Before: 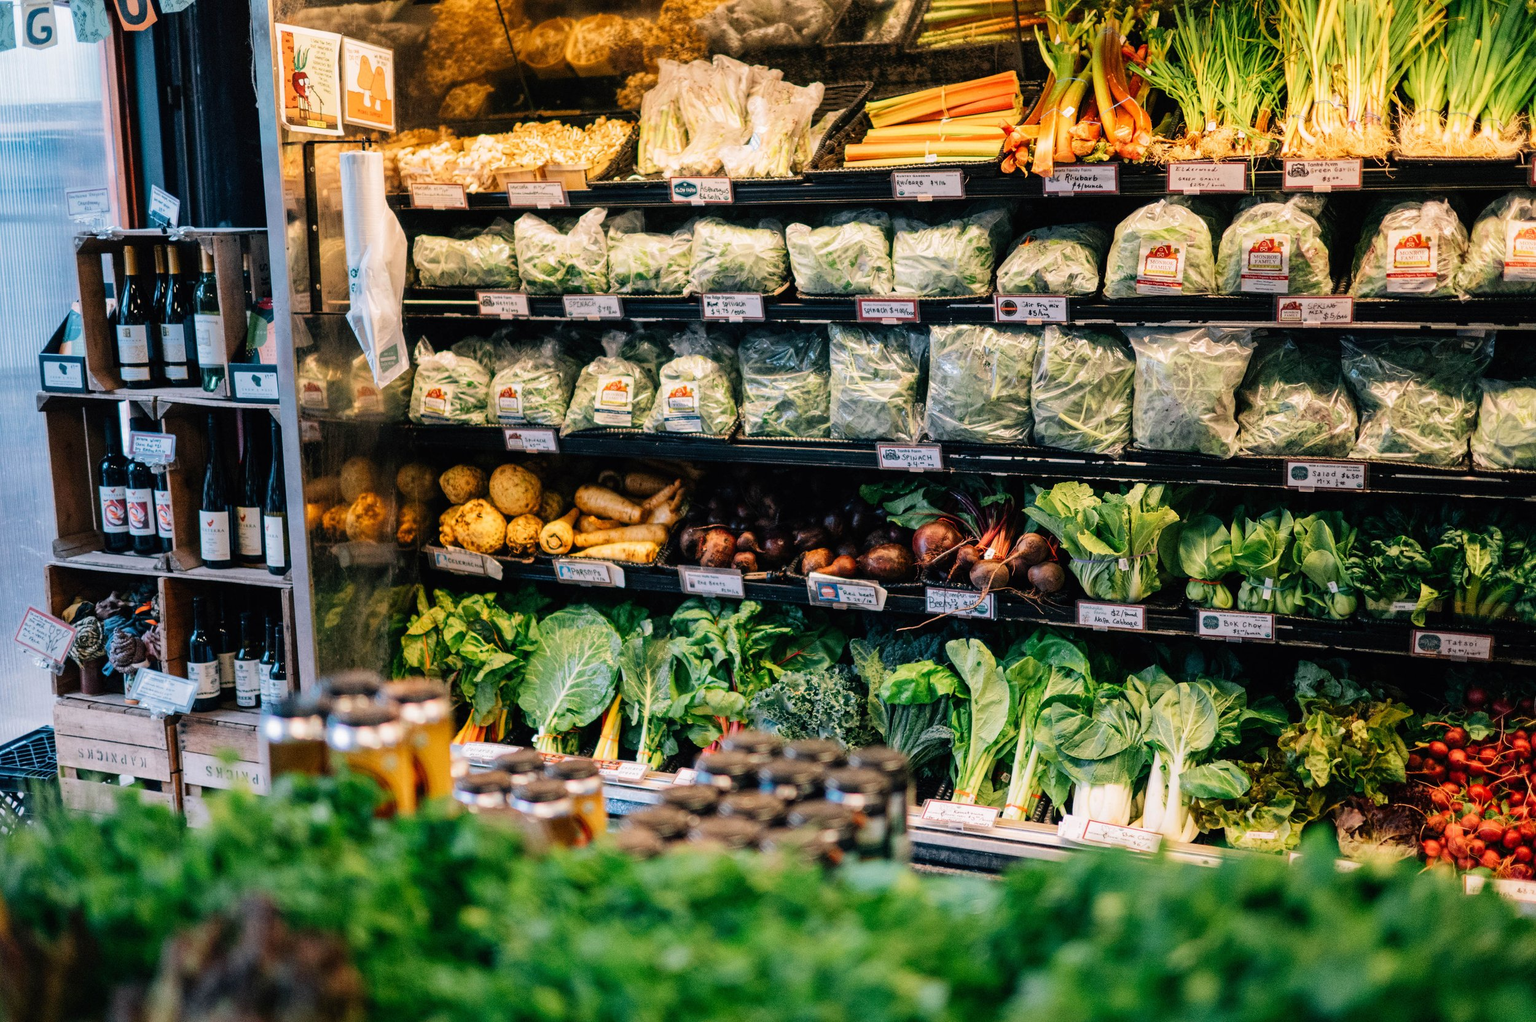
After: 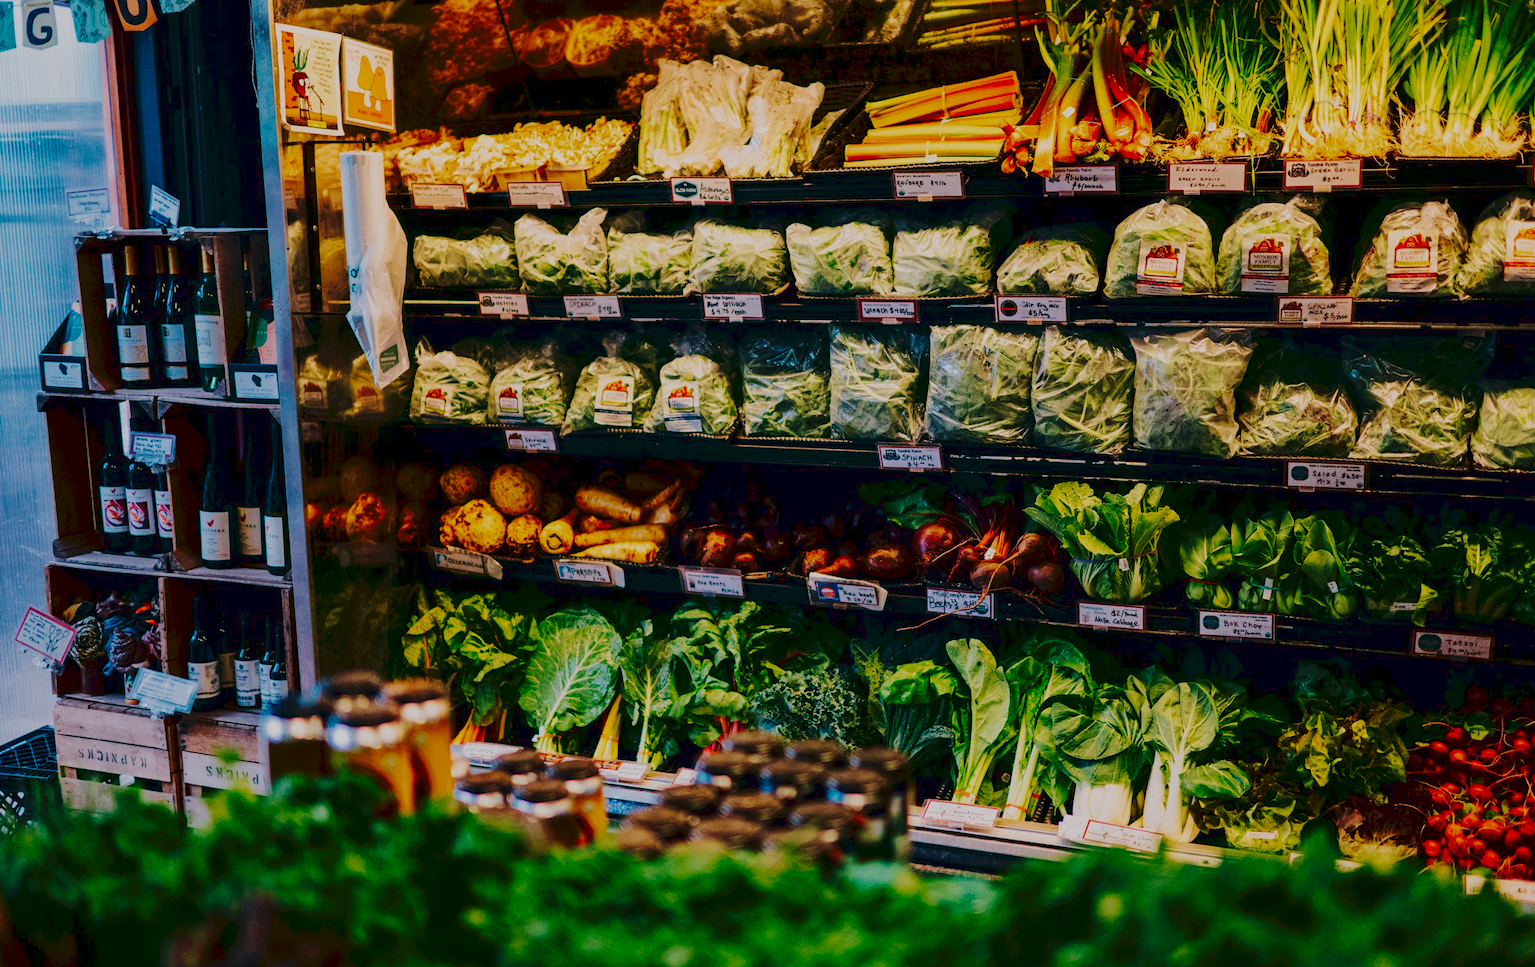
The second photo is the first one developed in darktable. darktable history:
contrast brightness saturation: brightness -0.199, saturation 0.078
crop and rotate: top 0.008%, bottom 5.243%
tone curve: curves: ch0 [(0, 0) (0.003, 0.057) (0.011, 0.061) (0.025, 0.065) (0.044, 0.075) (0.069, 0.082) (0.1, 0.09) (0.136, 0.102) (0.177, 0.145) (0.224, 0.195) (0.277, 0.27) (0.335, 0.374) (0.399, 0.486) (0.468, 0.578) (0.543, 0.652) (0.623, 0.717) (0.709, 0.778) (0.801, 0.837) (0.898, 0.909) (1, 1)], preserve colors none
exposure: black level correction 0.009, exposure -0.65 EV, compensate exposure bias true, compensate highlight preservation false
velvia: strength 49.87%
